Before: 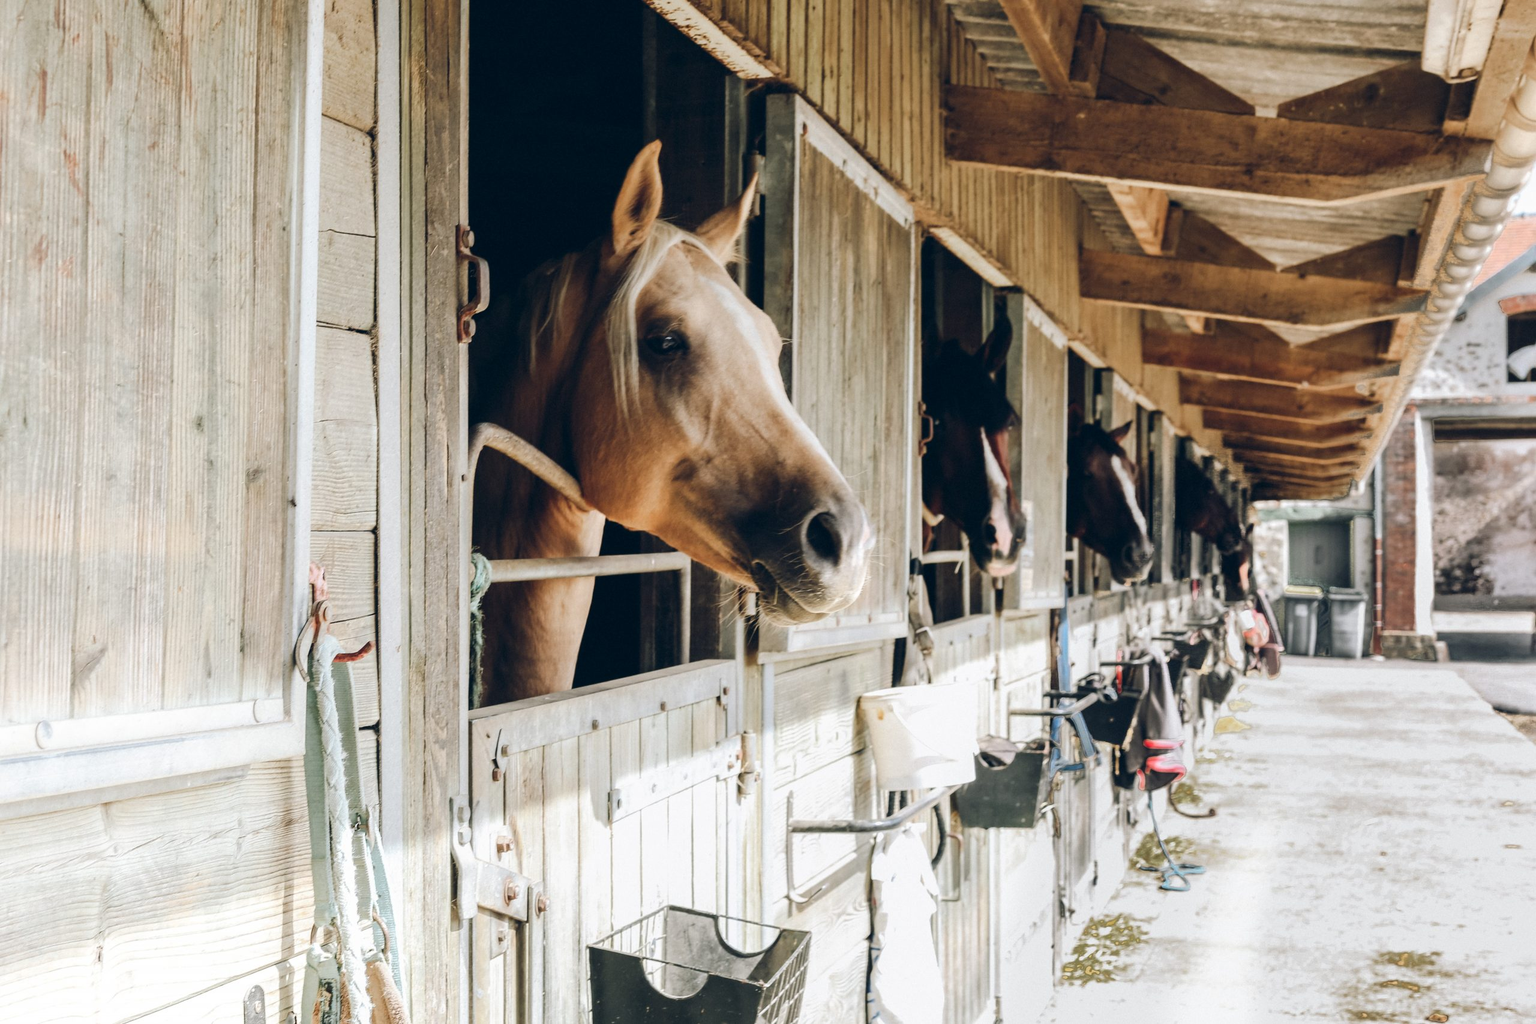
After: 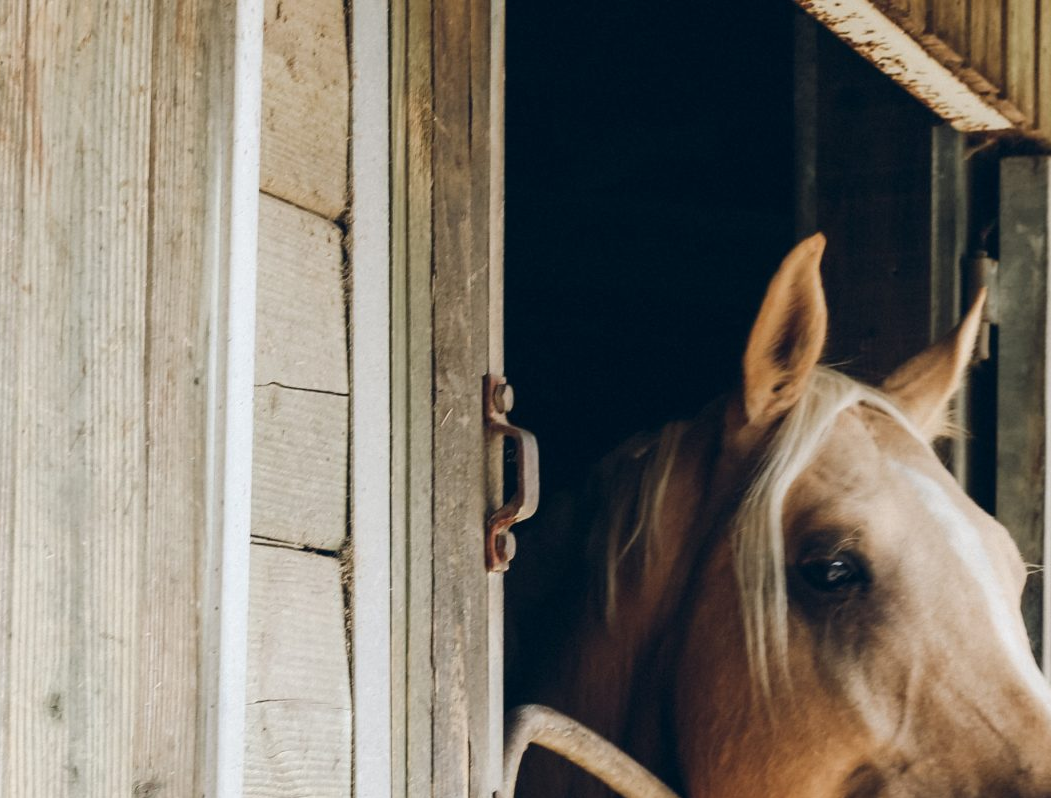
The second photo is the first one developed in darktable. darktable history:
crop and rotate: left 10.857%, top 0.057%, right 48.065%, bottom 53.136%
